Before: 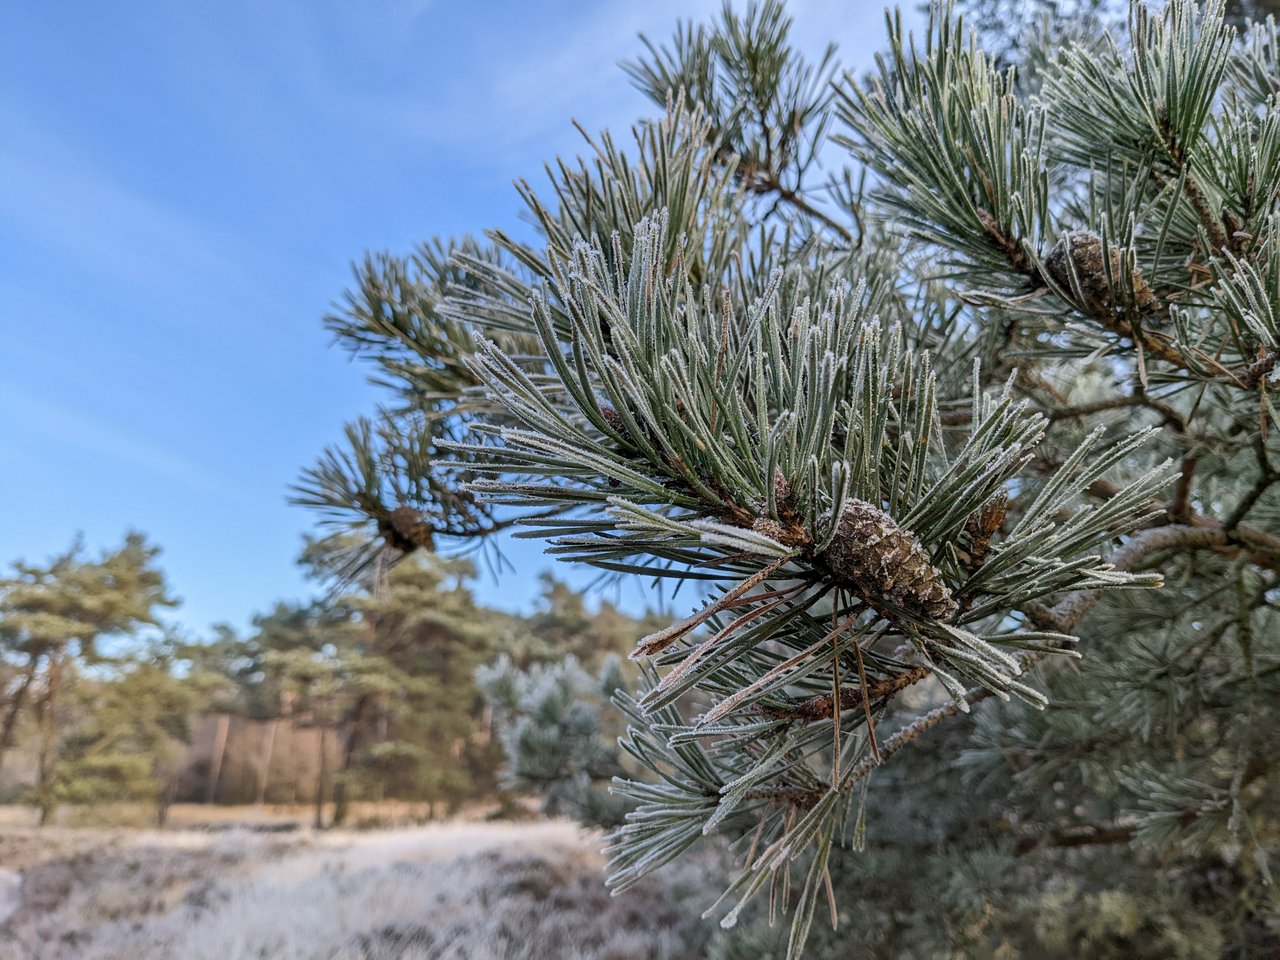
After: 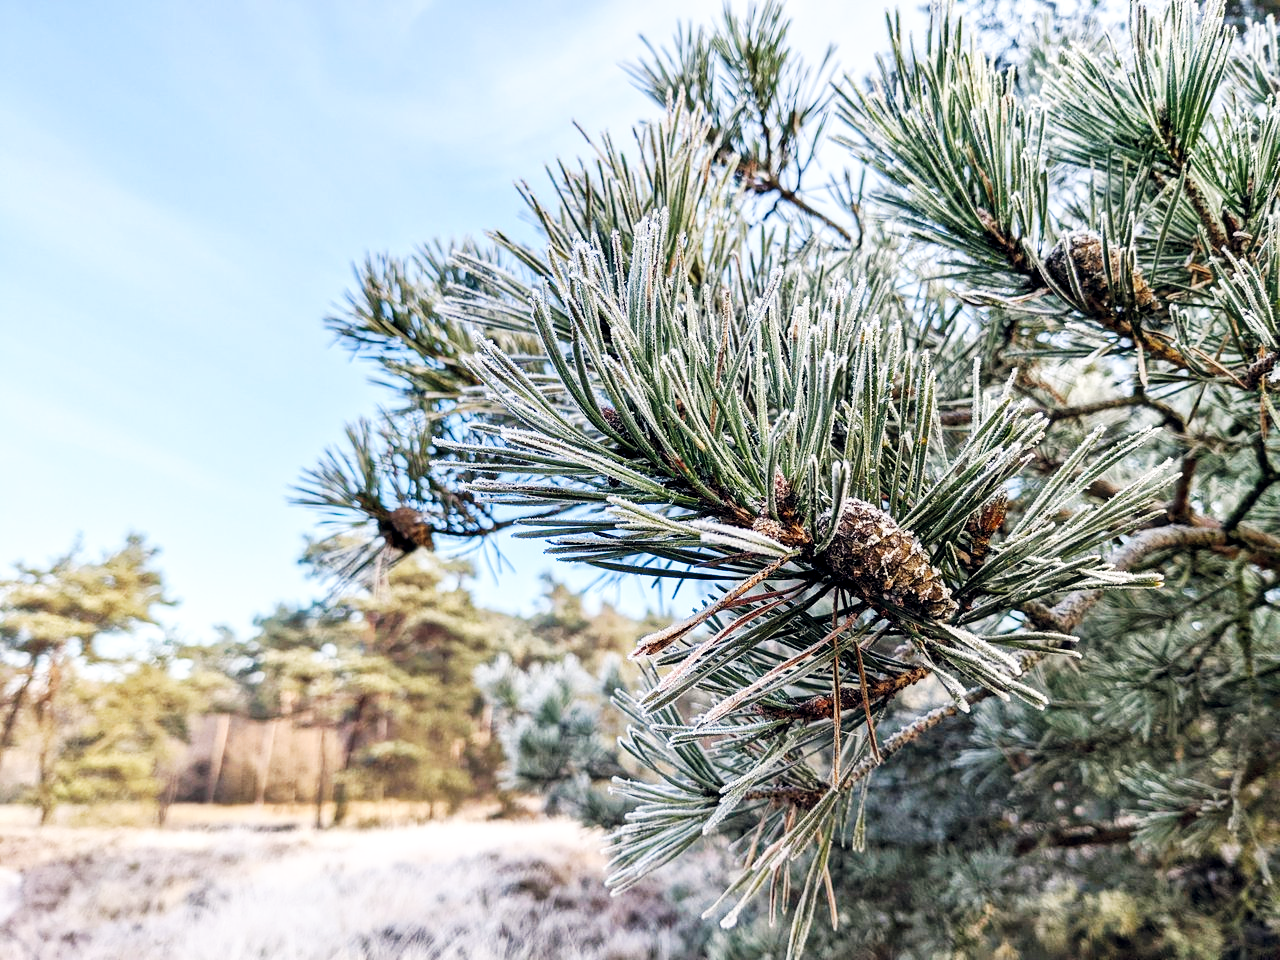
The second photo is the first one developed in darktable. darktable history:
local contrast: highlights 100%, shadows 100%, detail 120%, midtone range 0.2
color balance rgb: shadows lift › hue 87.51°, highlights gain › chroma 1.62%, highlights gain › hue 55.1°, global offset › chroma 0.06%, global offset › hue 253.66°, linear chroma grading › global chroma 0.5%
base curve "c1-sony": curves: ch0 [(0, 0) (0.007, 0.004) (0.027, 0.03) (0.046, 0.07) (0.207, 0.54) (0.442, 0.872) (0.673, 0.972) (1, 1)], preserve colors none
